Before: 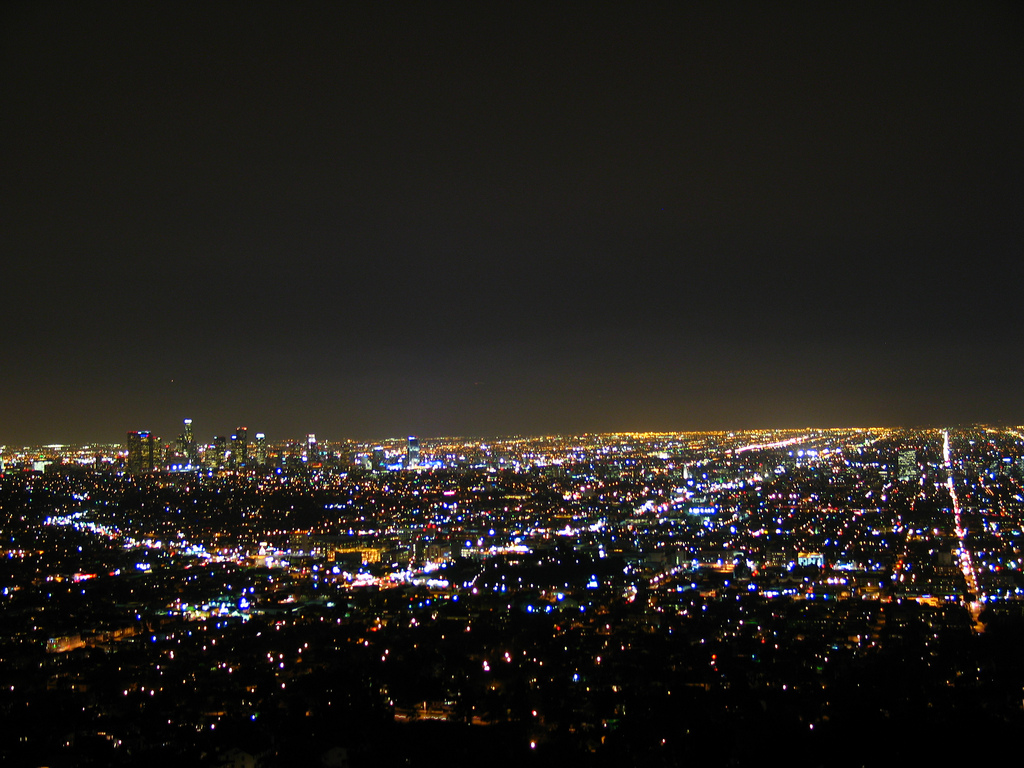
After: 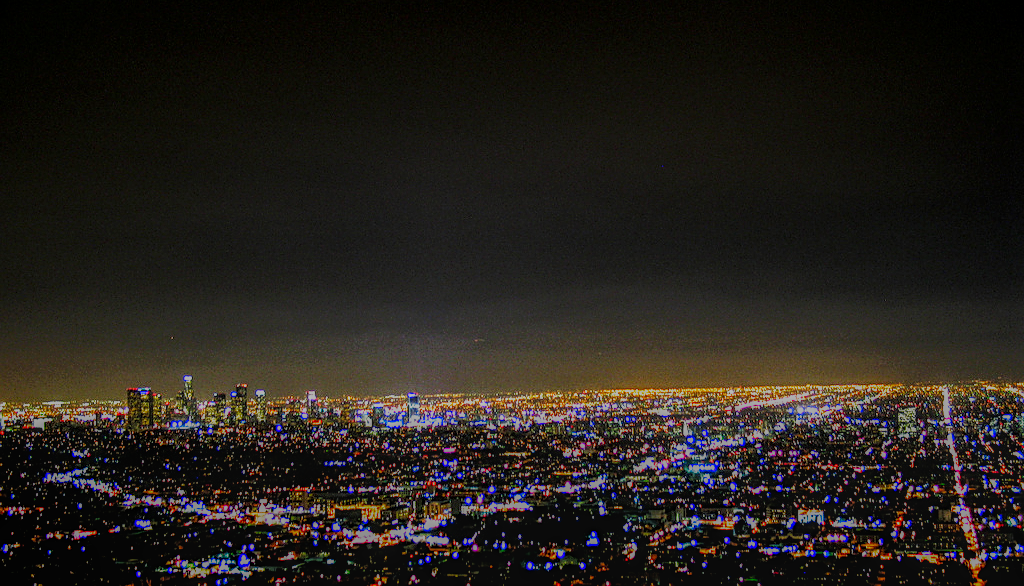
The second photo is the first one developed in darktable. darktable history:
tone equalizer: -8 EV -0.402 EV, -7 EV -0.355 EV, -6 EV -0.371 EV, -5 EV -0.26 EV, -3 EV 0.196 EV, -2 EV 0.309 EV, -1 EV 0.415 EV, +0 EV 0.399 EV
base curve: curves: ch0 [(0, 0) (0.007, 0.004) (0.027, 0.03) (0.046, 0.07) (0.207, 0.54) (0.442, 0.872) (0.673, 0.972) (1, 1)], preserve colors none
crop: top 5.723%, bottom 17.929%
tone curve: curves: ch0 [(0.013, 0) (0.061, 0.068) (0.239, 0.256) (0.502, 0.505) (0.683, 0.676) (0.761, 0.773) (0.858, 0.858) (0.987, 0.945)]; ch1 [(0, 0) (0.172, 0.123) (0.304, 0.267) (0.414, 0.395) (0.472, 0.473) (0.502, 0.508) (0.521, 0.528) (0.583, 0.595) (0.654, 0.673) (0.728, 0.761) (1, 1)]; ch2 [(0, 0) (0.411, 0.424) (0.485, 0.476) (0.502, 0.502) (0.553, 0.557) (0.57, 0.576) (1, 1)], preserve colors none
local contrast: highlights 20%, shadows 24%, detail 199%, midtone range 0.2
sharpen: on, module defaults
